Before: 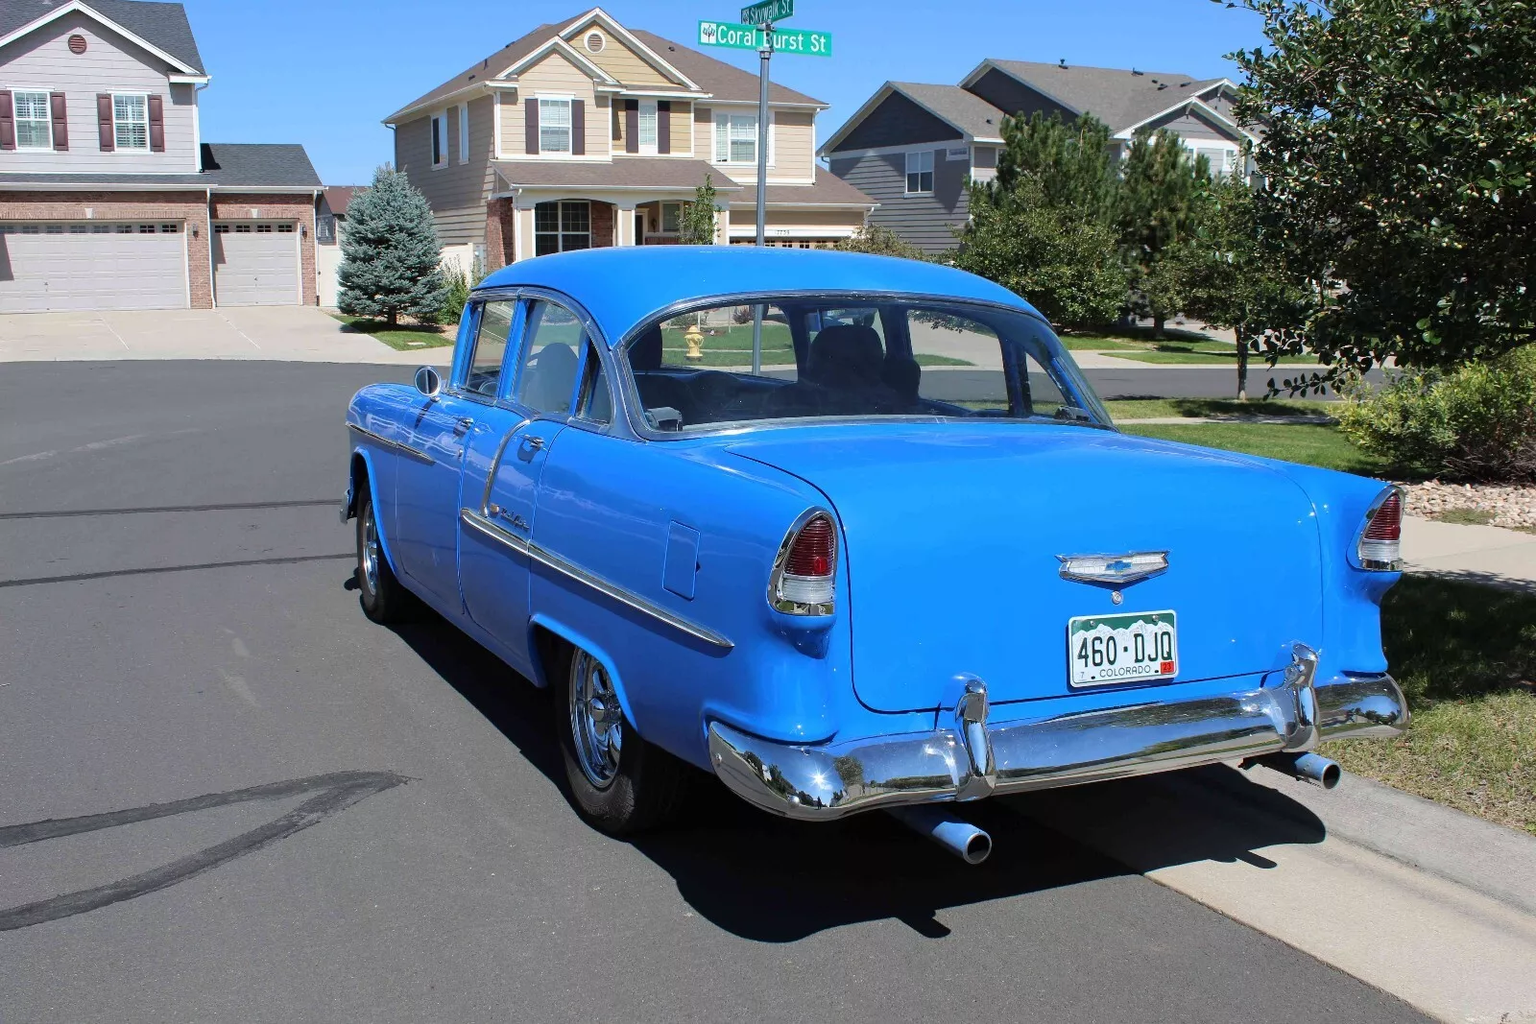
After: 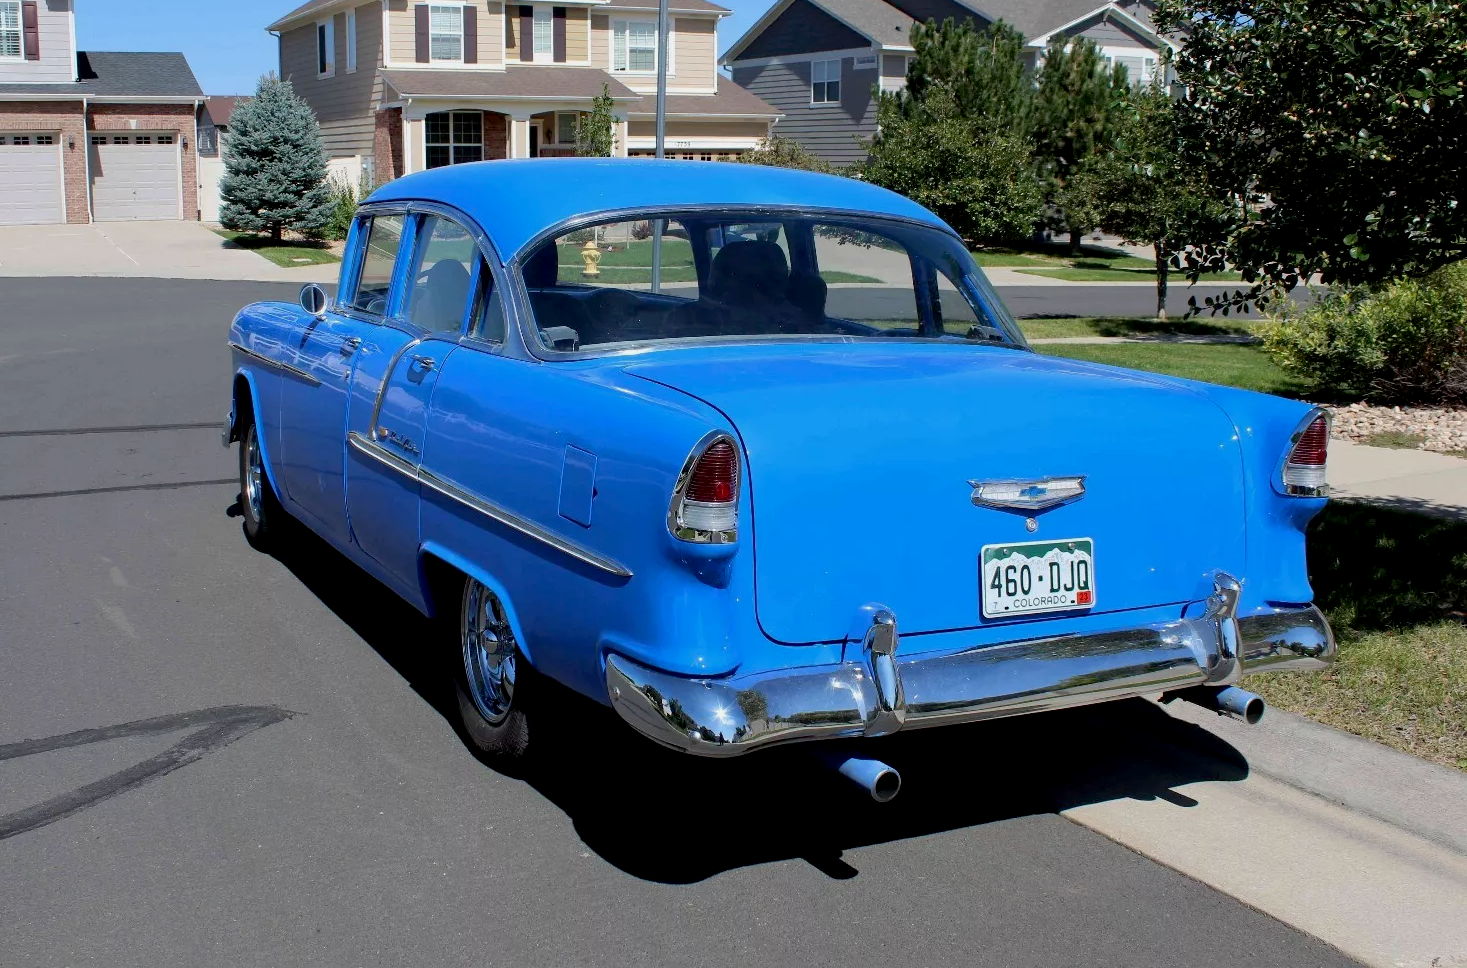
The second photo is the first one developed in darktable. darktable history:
crop and rotate: left 8.262%, top 9.226%
exposure: black level correction 0.009, exposure -0.159 EV, compensate highlight preservation false
